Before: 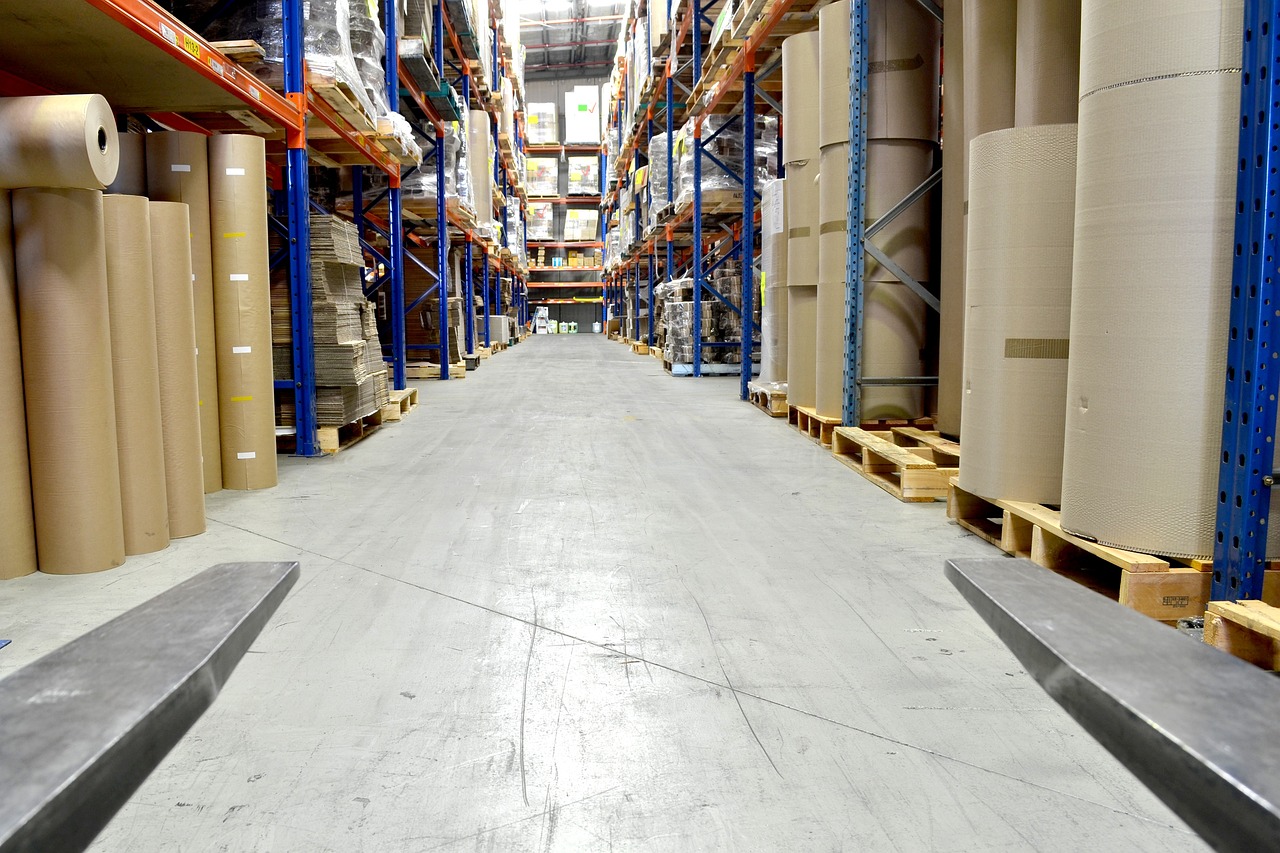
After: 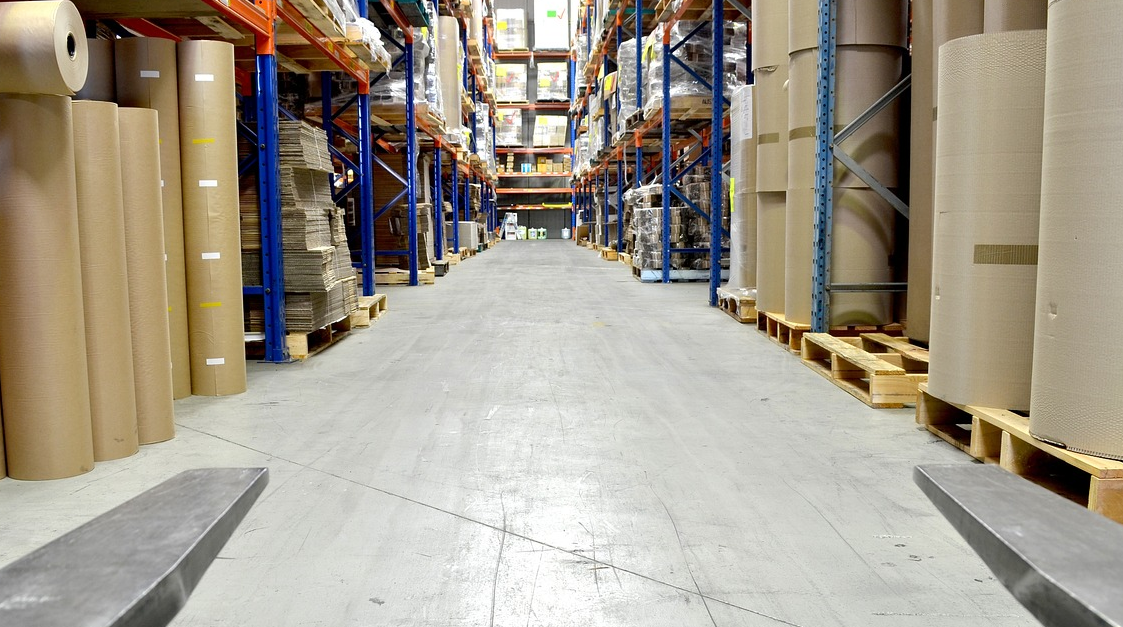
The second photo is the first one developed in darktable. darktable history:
crop and rotate: left 2.457%, top 11.085%, right 9.749%, bottom 15.306%
